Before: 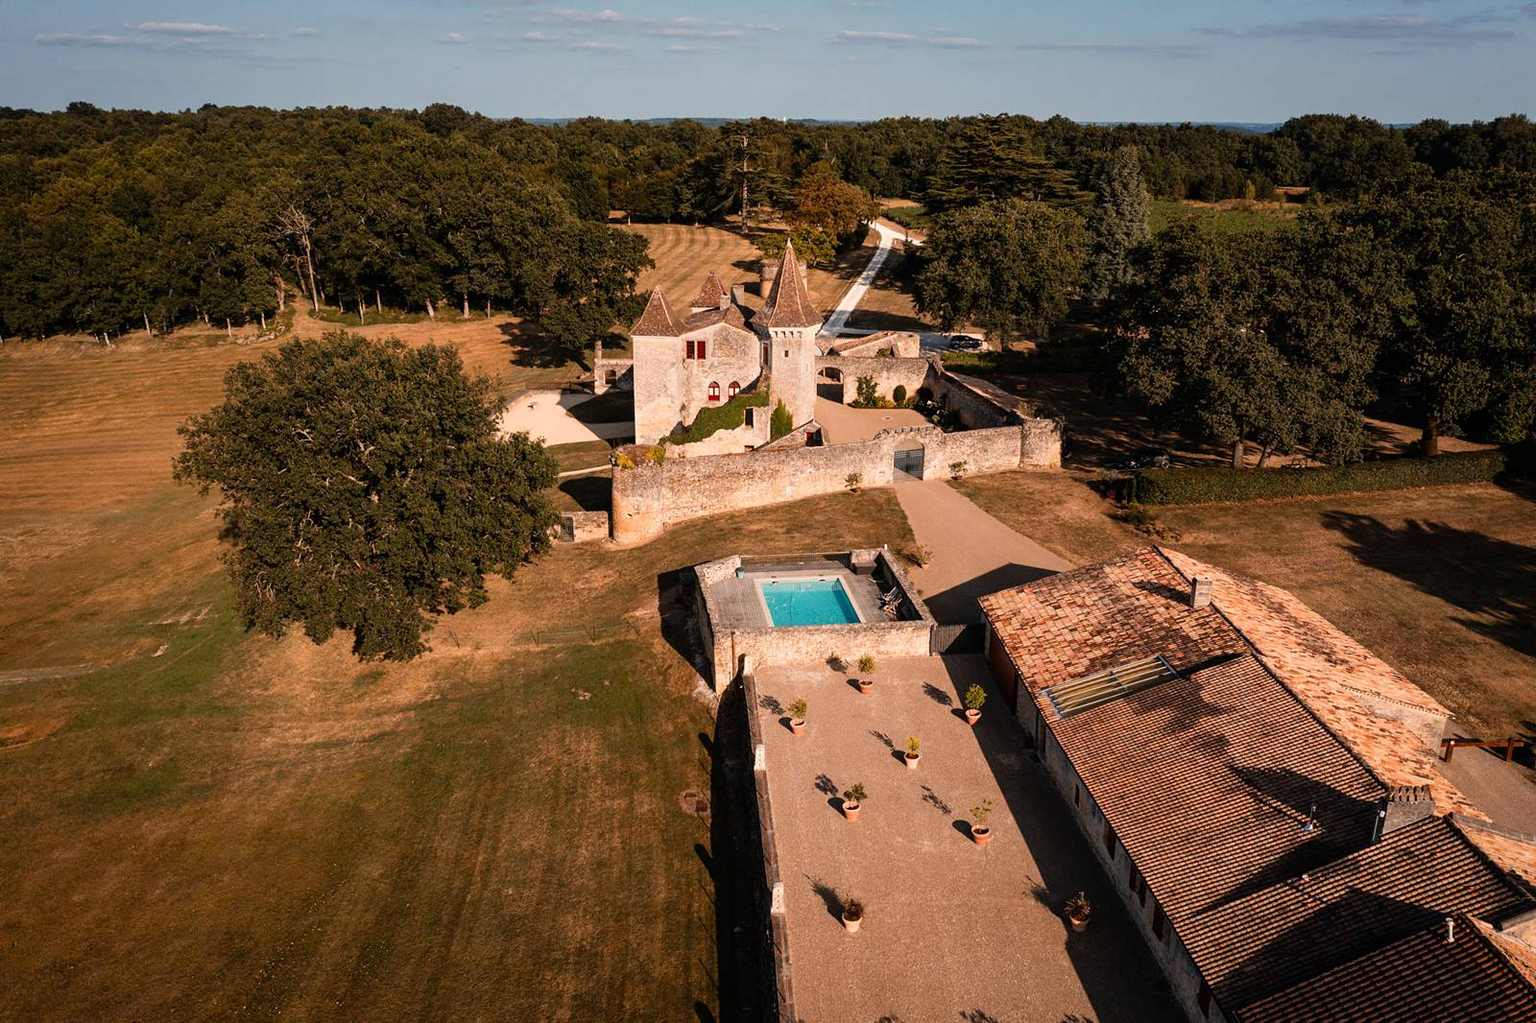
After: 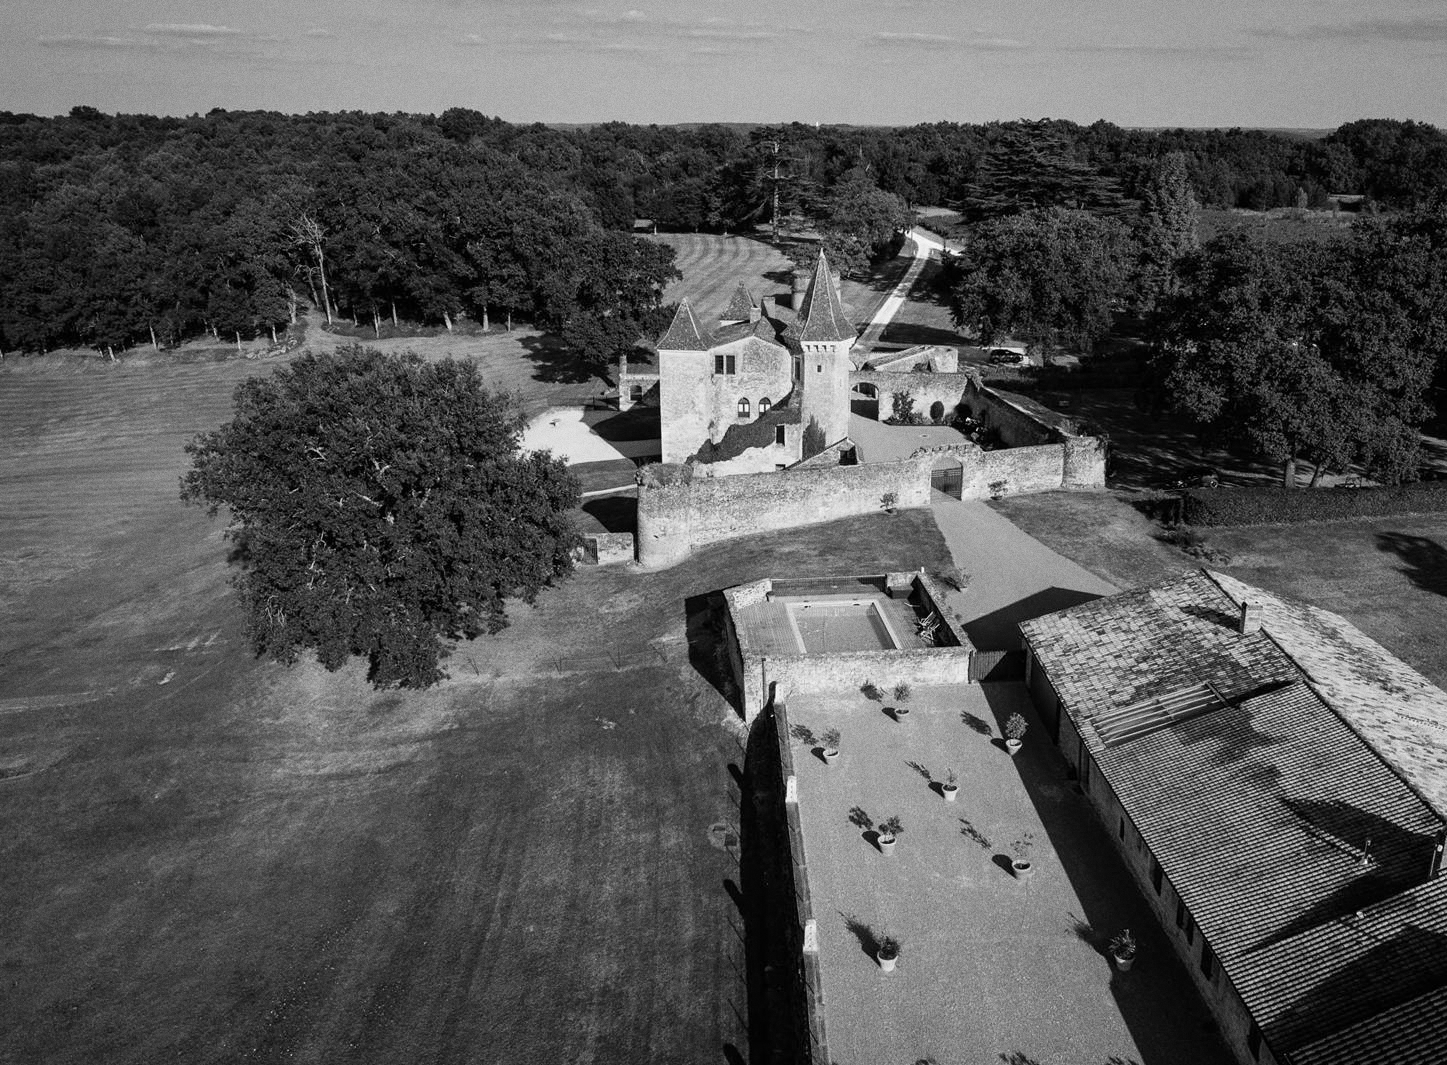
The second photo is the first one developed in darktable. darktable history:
grain: coarseness 0.09 ISO
crop: right 9.509%, bottom 0.031%
monochrome: on, module defaults
